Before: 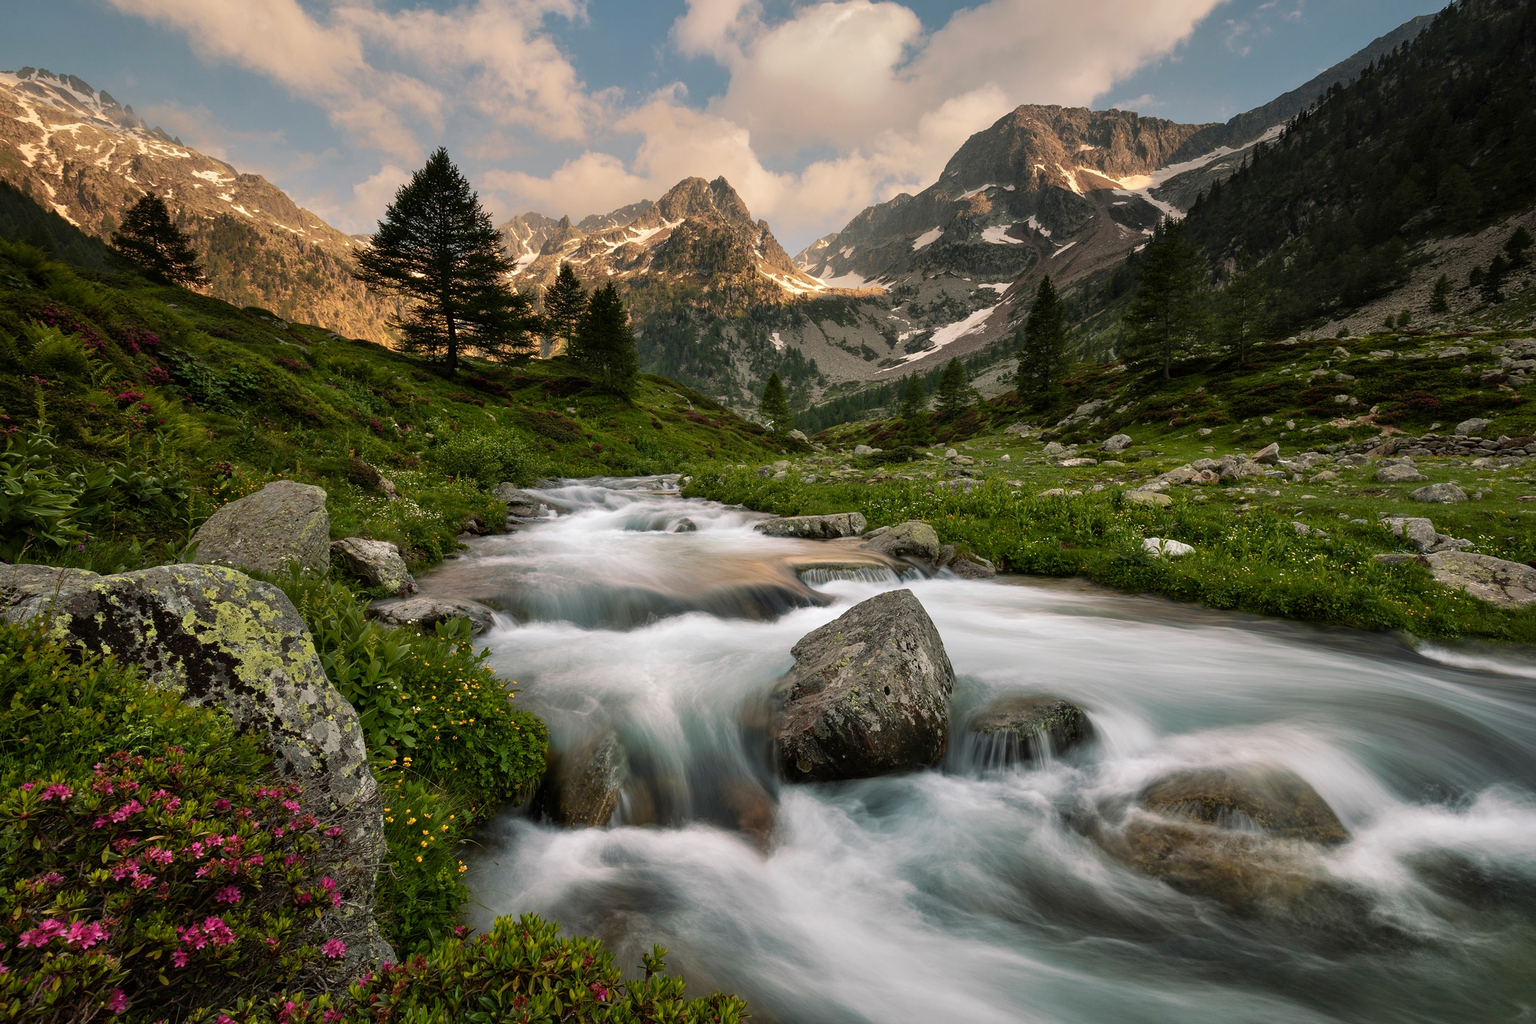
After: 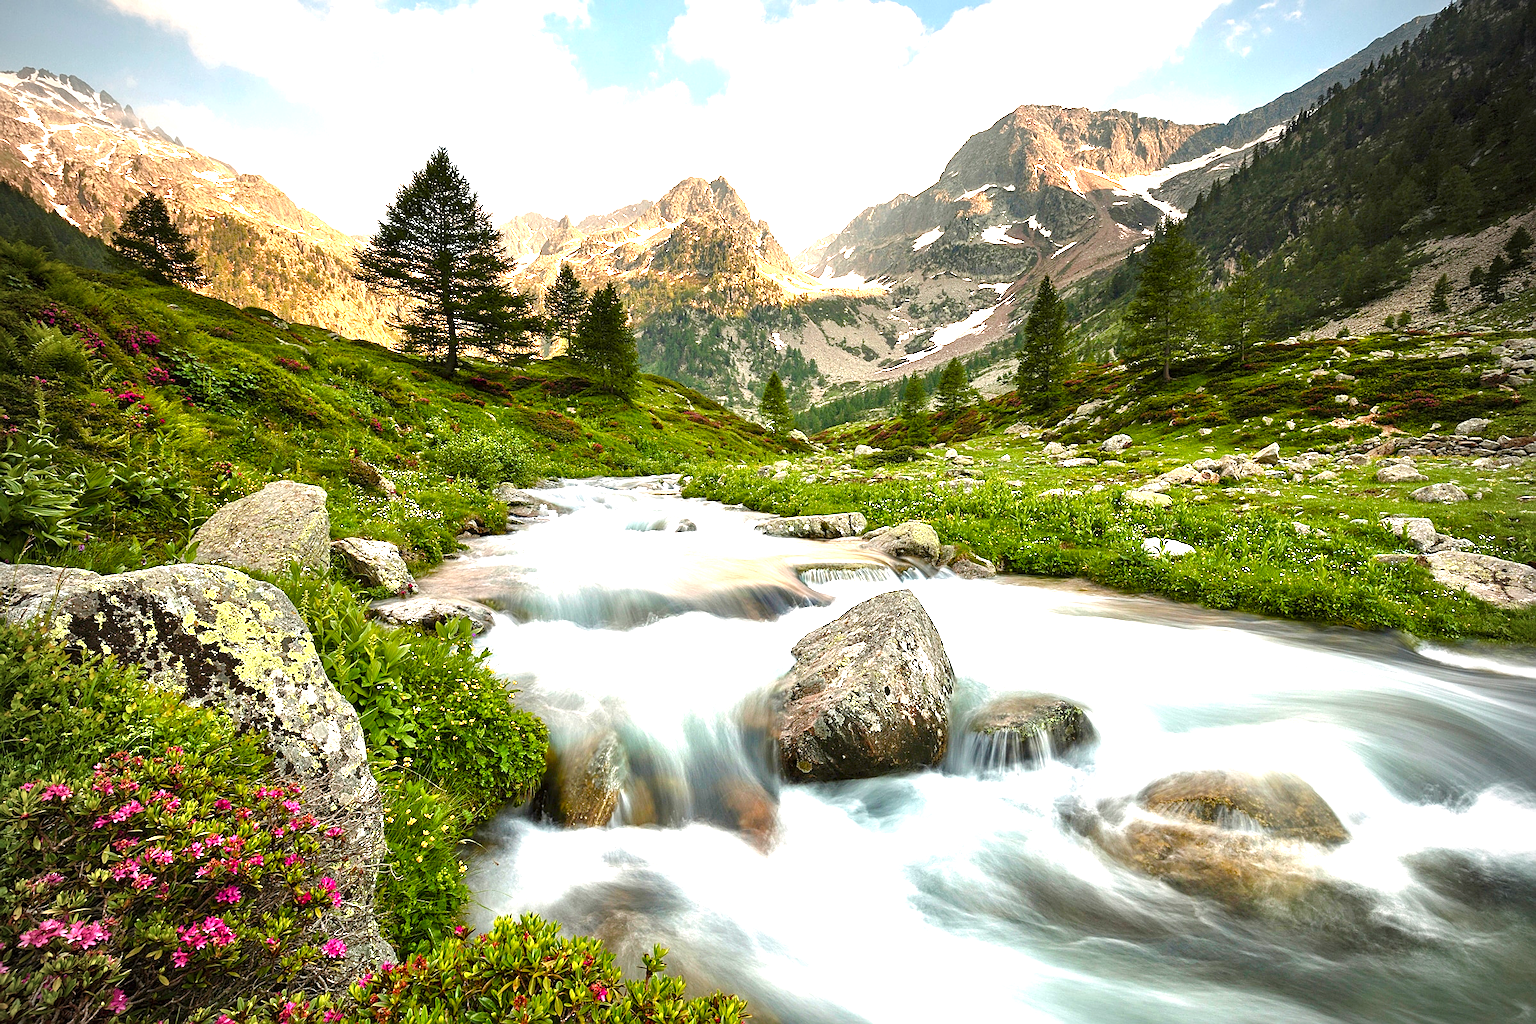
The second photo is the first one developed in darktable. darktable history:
vignetting: fall-off start 79.82%, brightness -0.575
sharpen: on, module defaults
exposure: black level correction 0, exposure 1.577 EV, compensate exposure bias true, compensate highlight preservation false
color balance rgb: perceptual saturation grading › global saturation 20%, perceptual saturation grading › highlights -24.988%, perceptual saturation grading › shadows 49.66%, perceptual brilliance grading › global brilliance 10.237%, perceptual brilliance grading › shadows 15.521%
